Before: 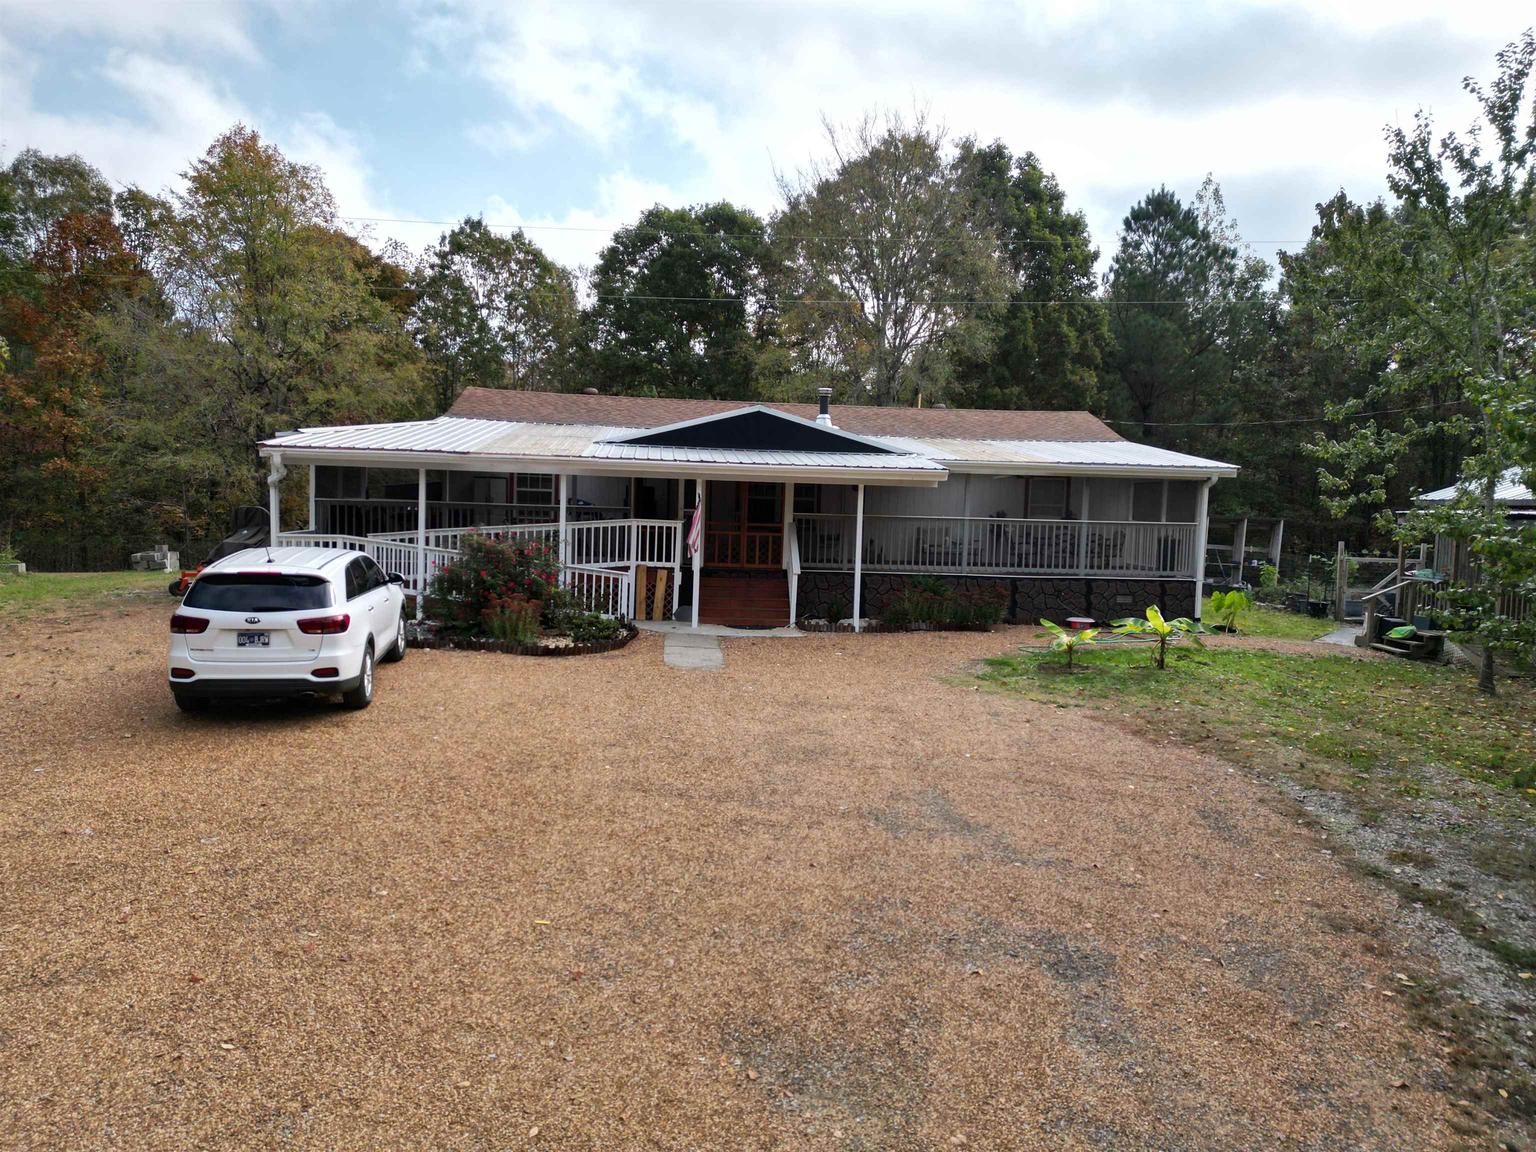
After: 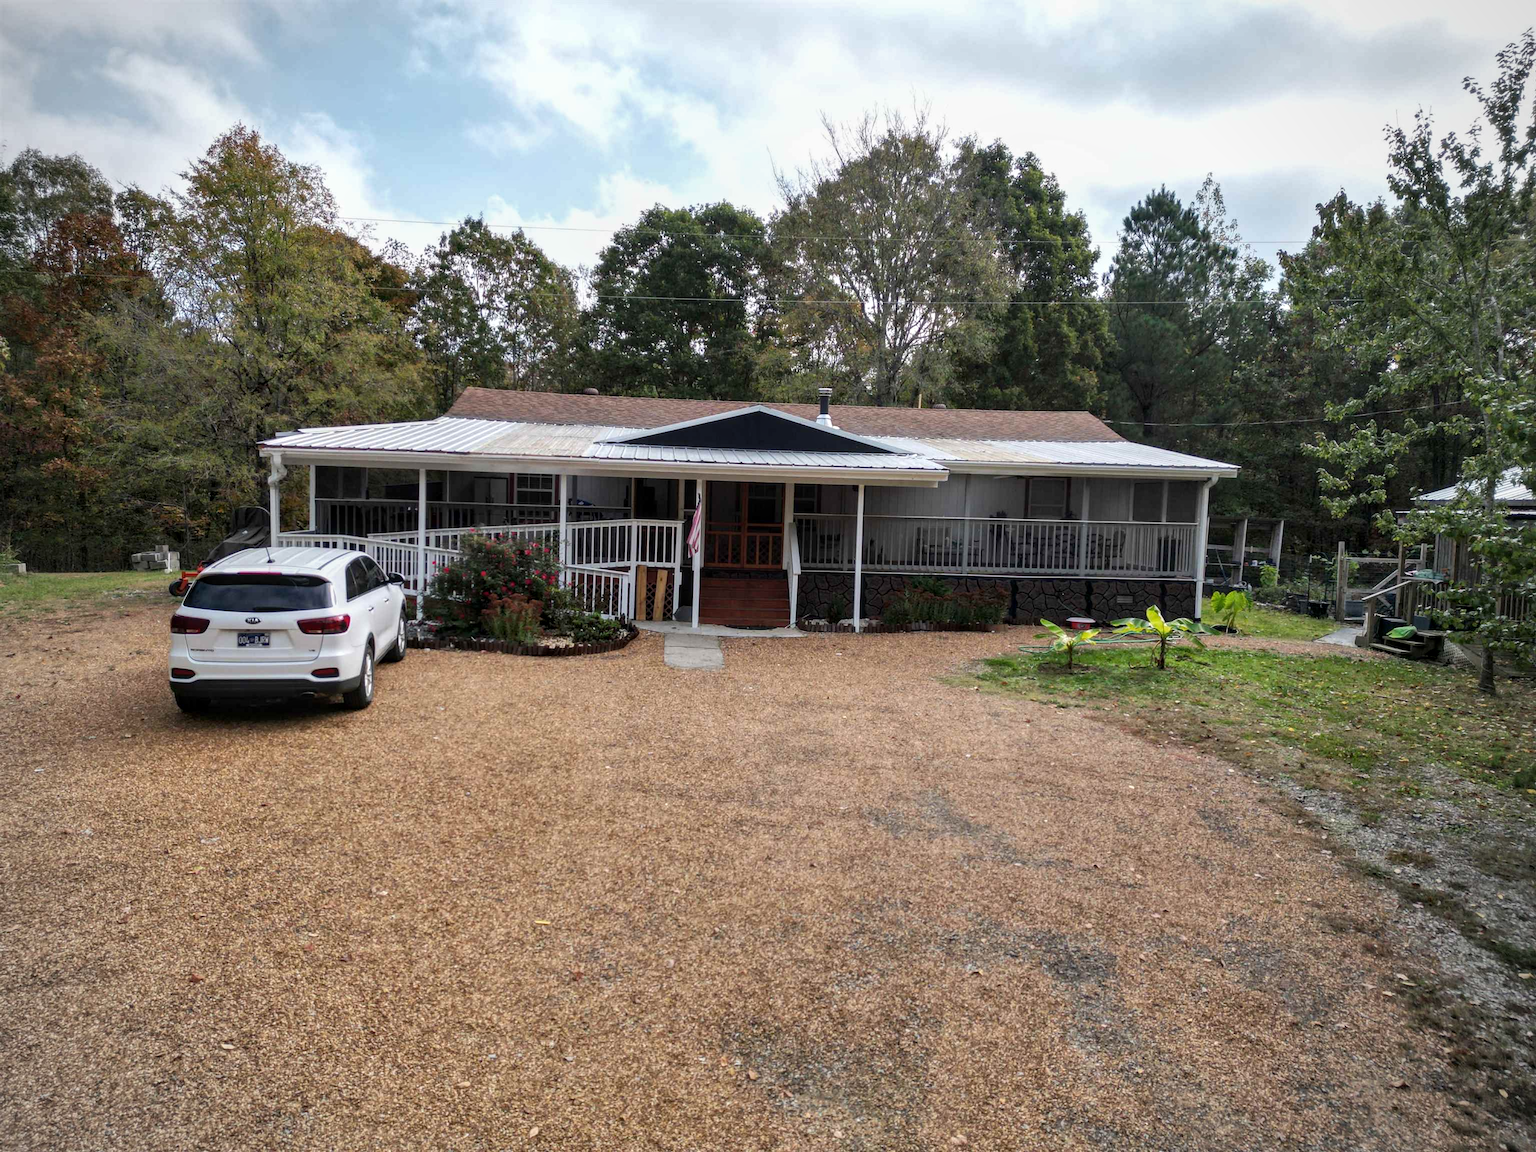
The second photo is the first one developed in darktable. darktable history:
local contrast: on, module defaults
vignetting: brightness -0.283
